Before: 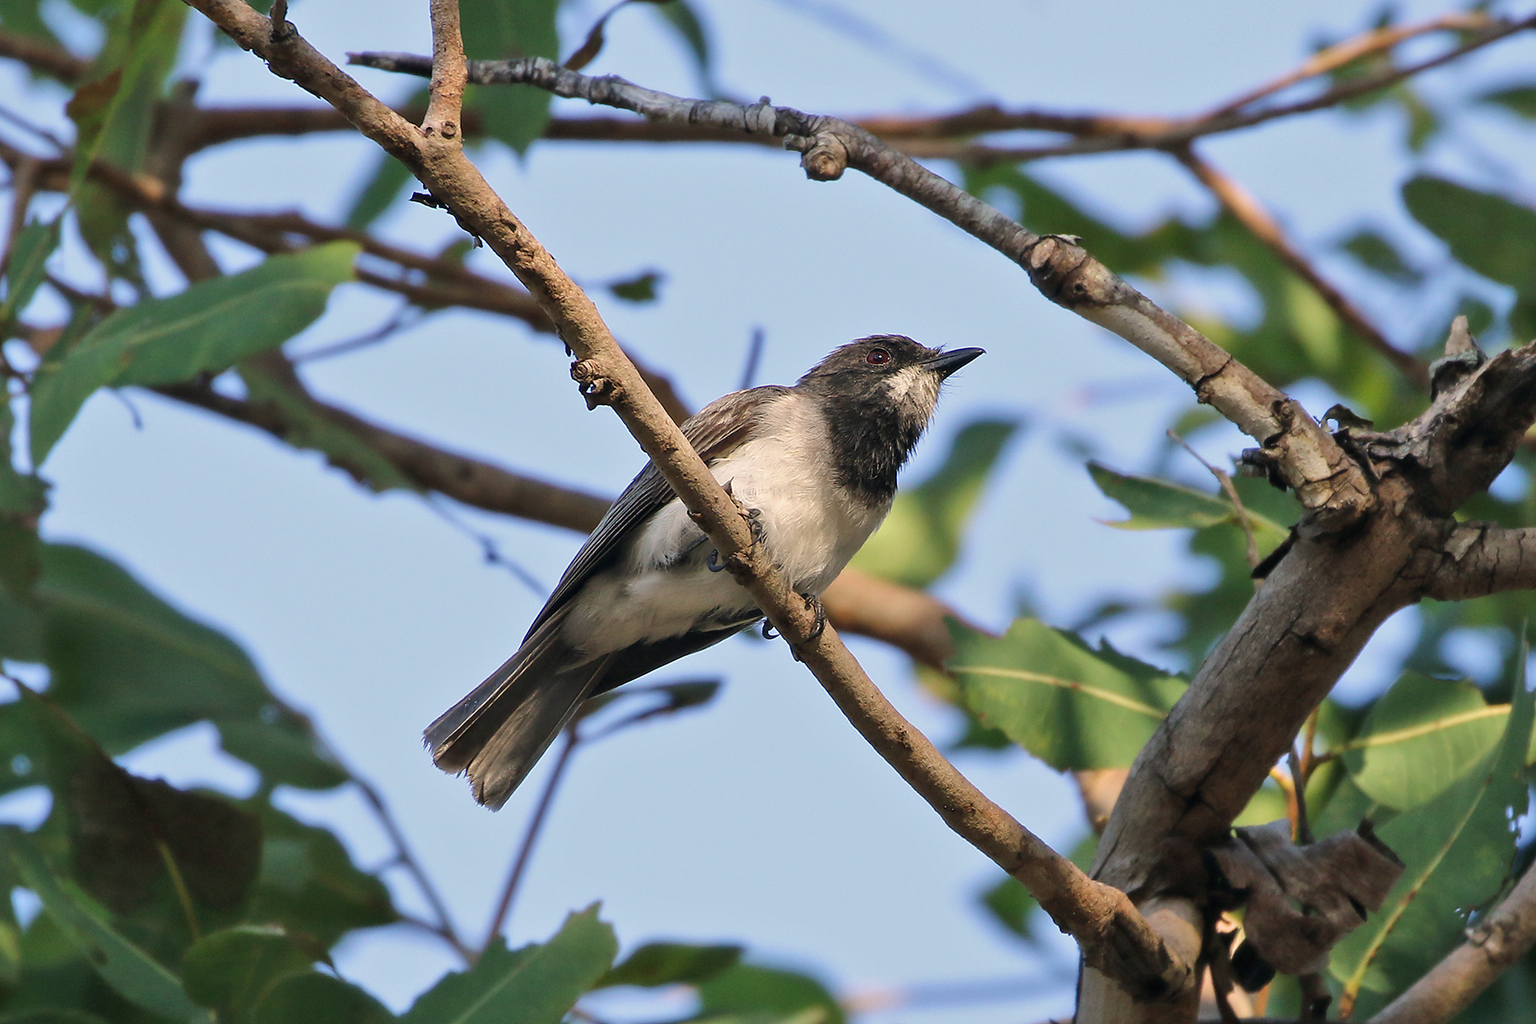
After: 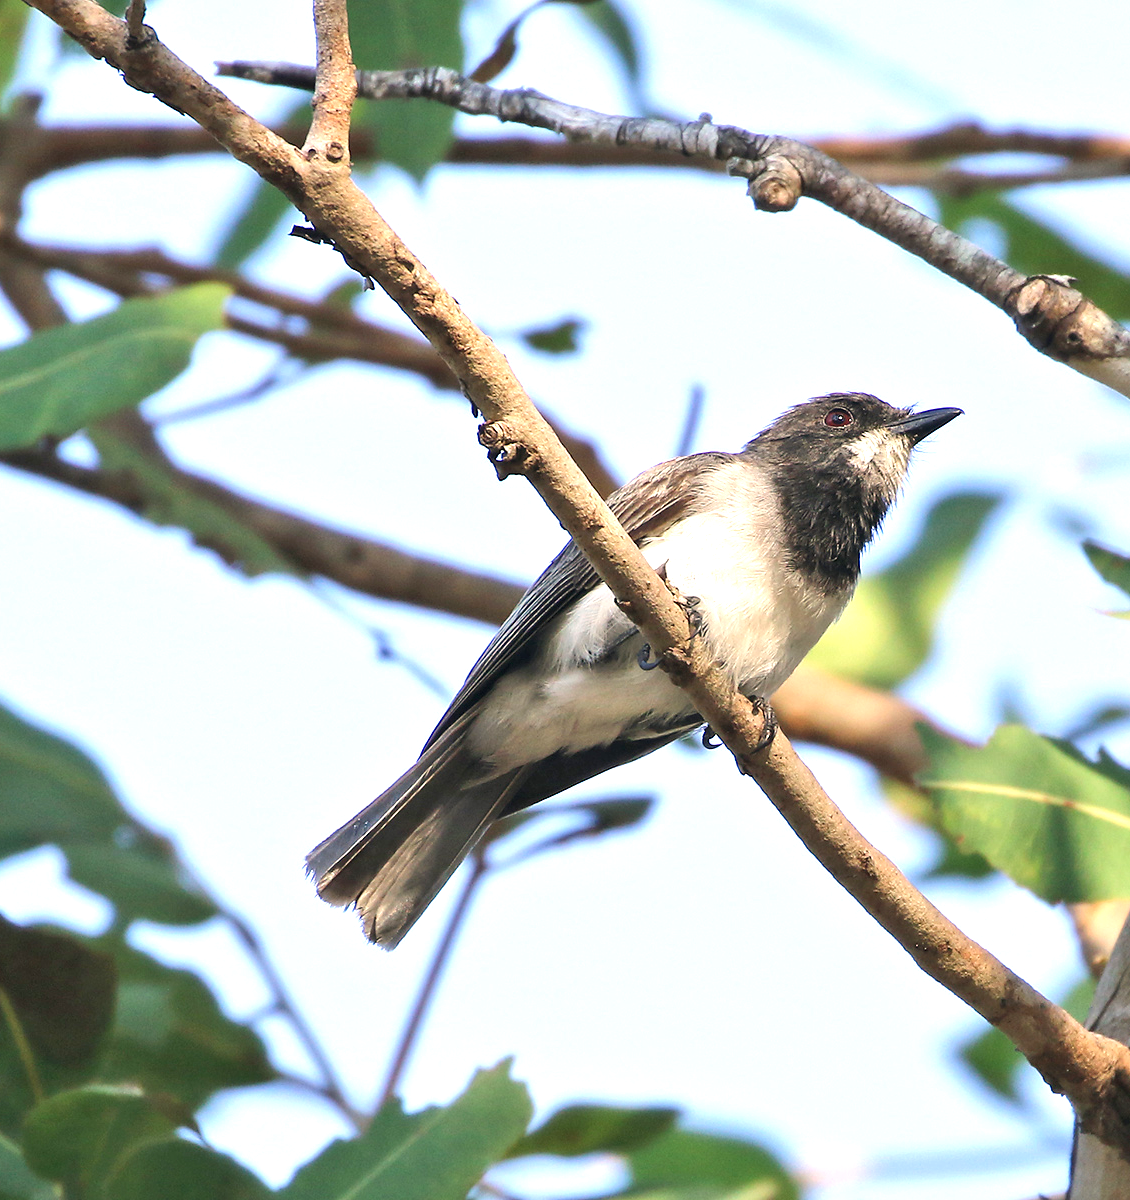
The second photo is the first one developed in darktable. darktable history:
crop: left 10.644%, right 26.528%
exposure: black level correction 0, exposure 1.388 EV, compensate exposure bias true, compensate highlight preservation false
